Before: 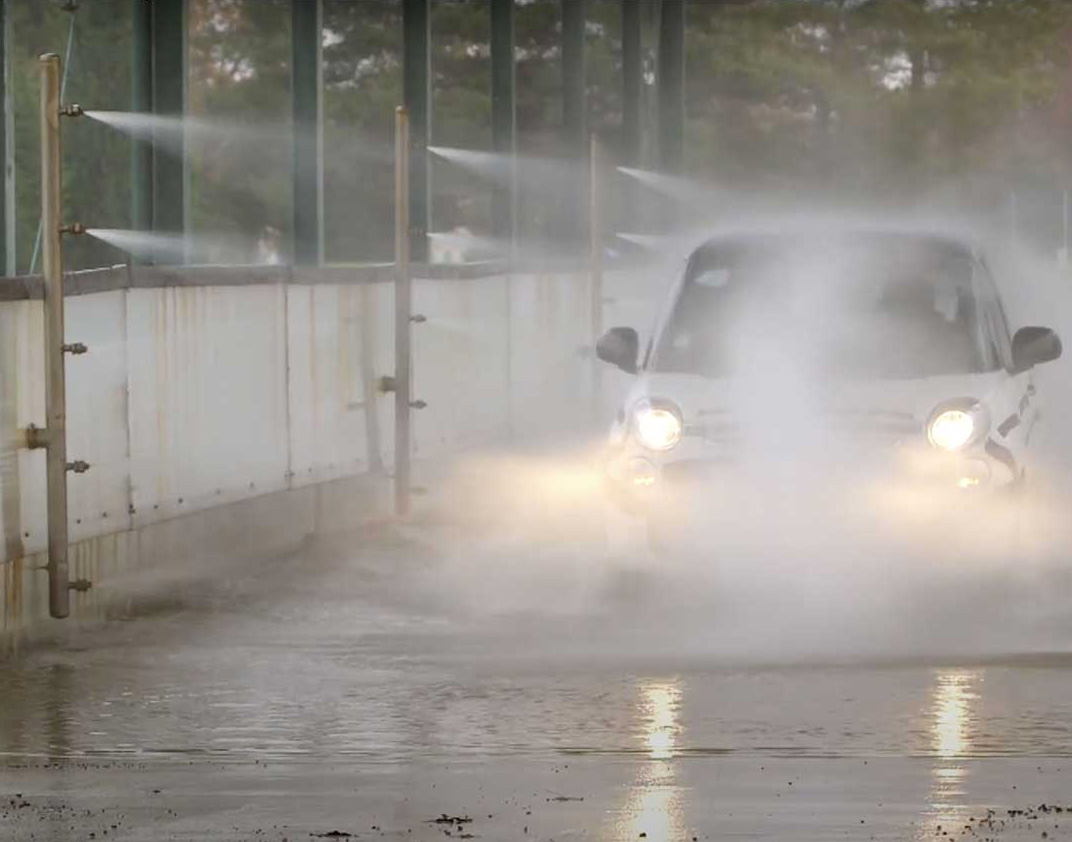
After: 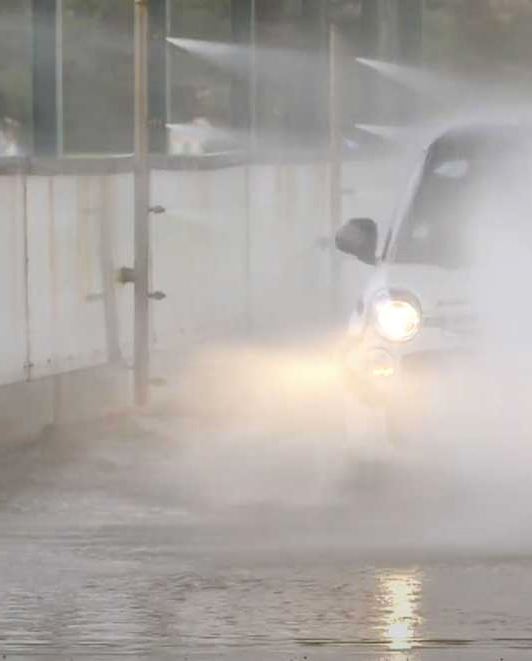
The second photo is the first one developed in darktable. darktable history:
crop and rotate: angle 0.017°, left 24.374%, top 13.043%, right 25.954%, bottom 8.322%
base curve: curves: ch0 [(0, 0) (0.472, 0.508) (1, 1)]
exposure: compensate exposure bias true, compensate highlight preservation false
